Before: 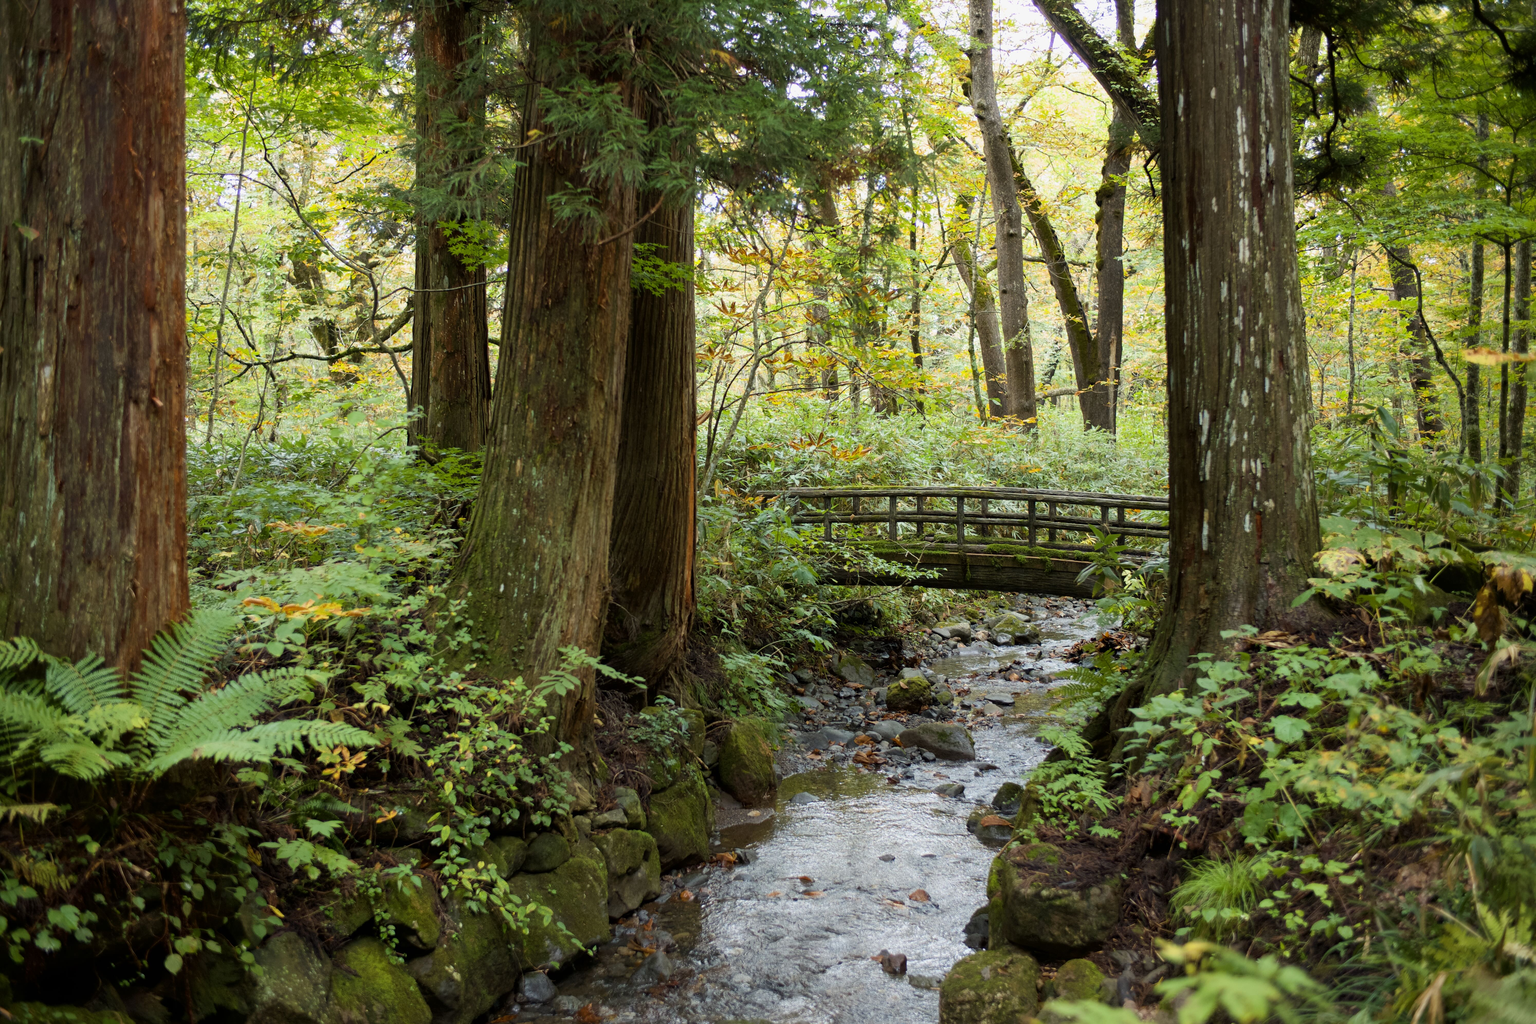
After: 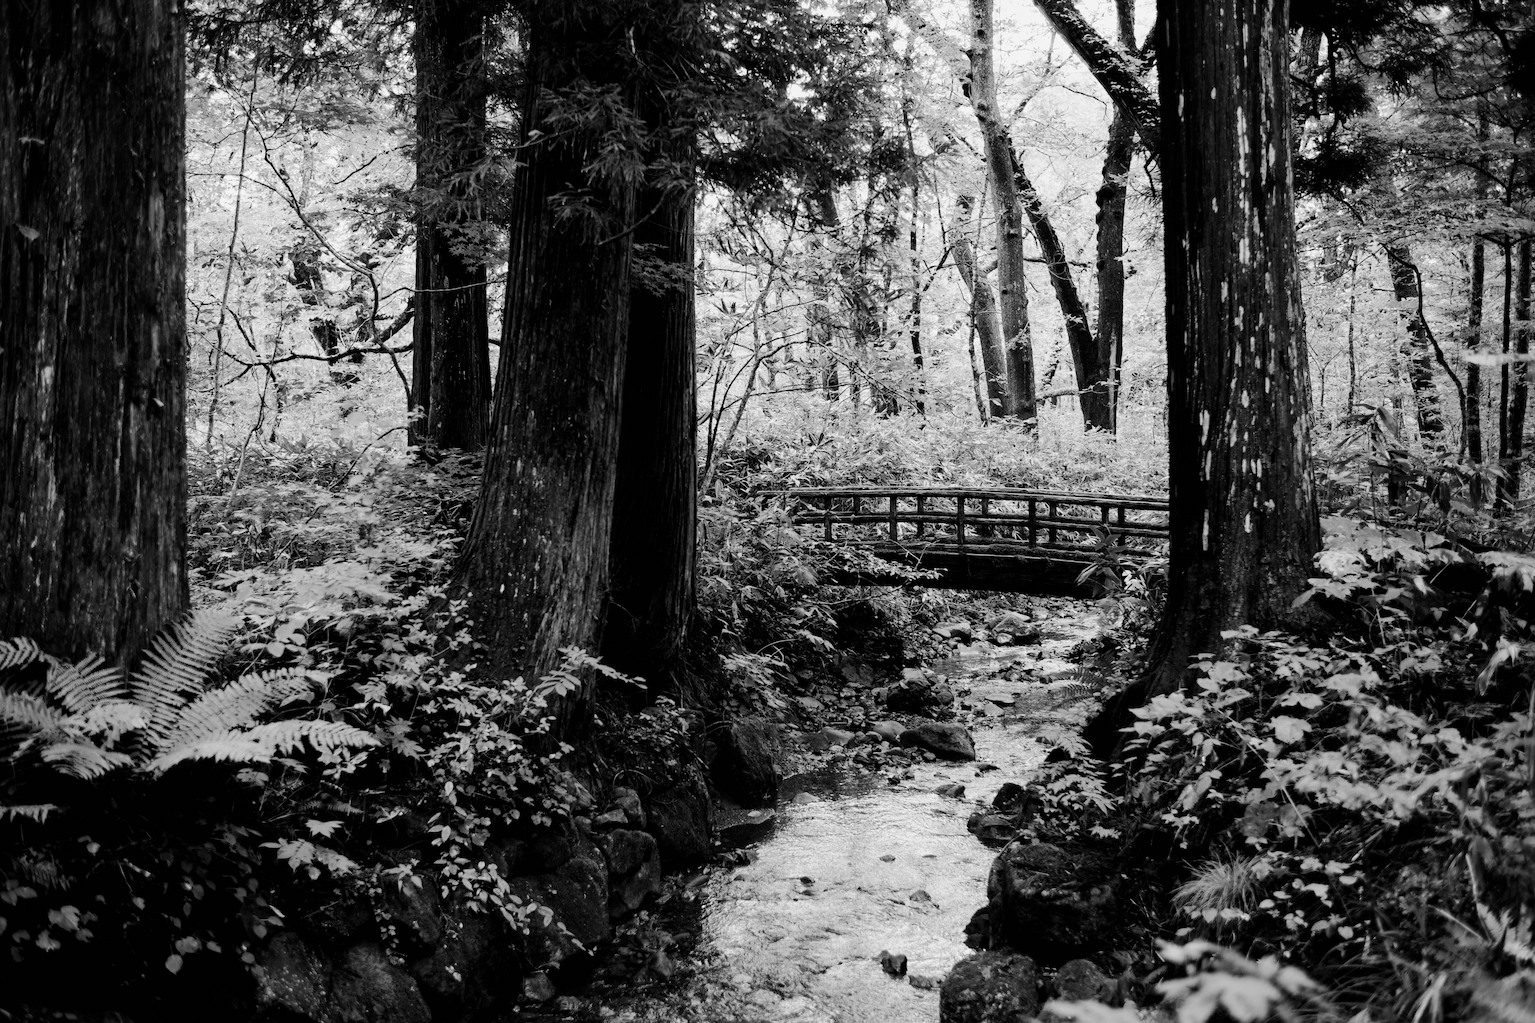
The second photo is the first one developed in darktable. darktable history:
color calibration: output gray [0.31, 0.36, 0.33, 0], illuminant custom, x 0.39, y 0.392, temperature 3853.19 K
color balance rgb: global offset › luminance 0.267%, global offset › hue 169.2°, perceptual saturation grading › global saturation 1.818%, perceptual saturation grading › highlights -1.884%, perceptual saturation grading › mid-tones 4.106%, perceptual saturation grading › shadows 8.918%, perceptual brilliance grading › highlights 17.275%, perceptual brilliance grading › mid-tones 31.871%, perceptual brilliance grading › shadows -31.607%, global vibrance 21.575%
filmic rgb: black relative exposure -5.09 EV, white relative exposure 3.53 EV, hardness 3.16, contrast 1.188, highlights saturation mix -49.87%, preserve chrominance no, color science v5 (2021), contrast in shadows safe, contrast in highlights safe
